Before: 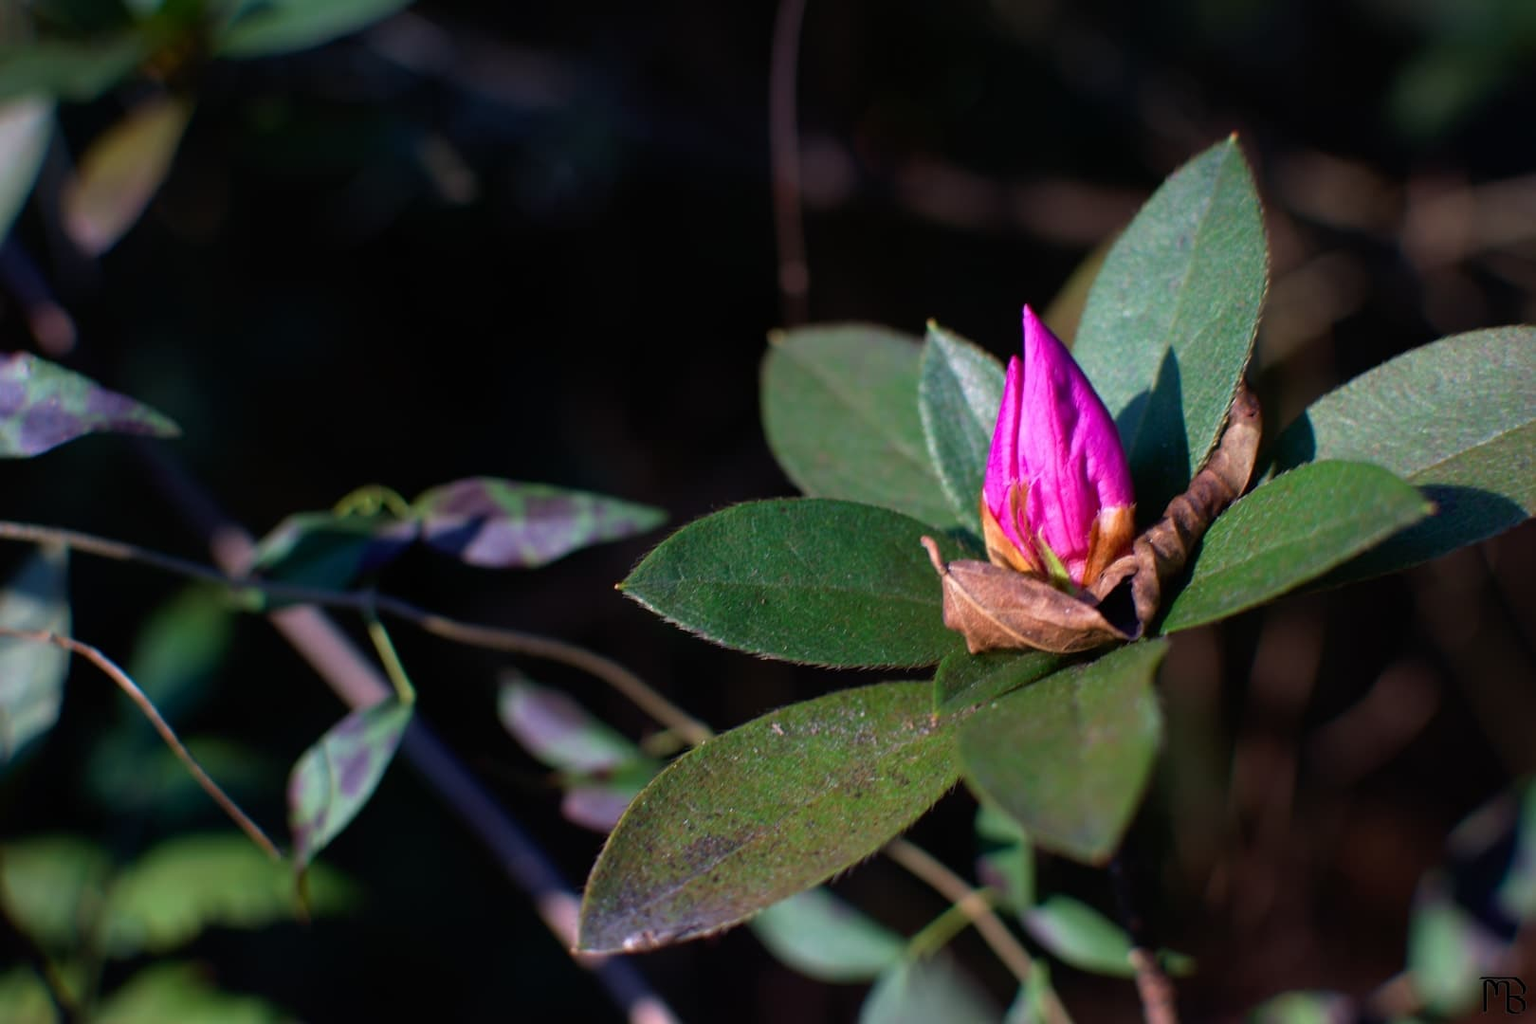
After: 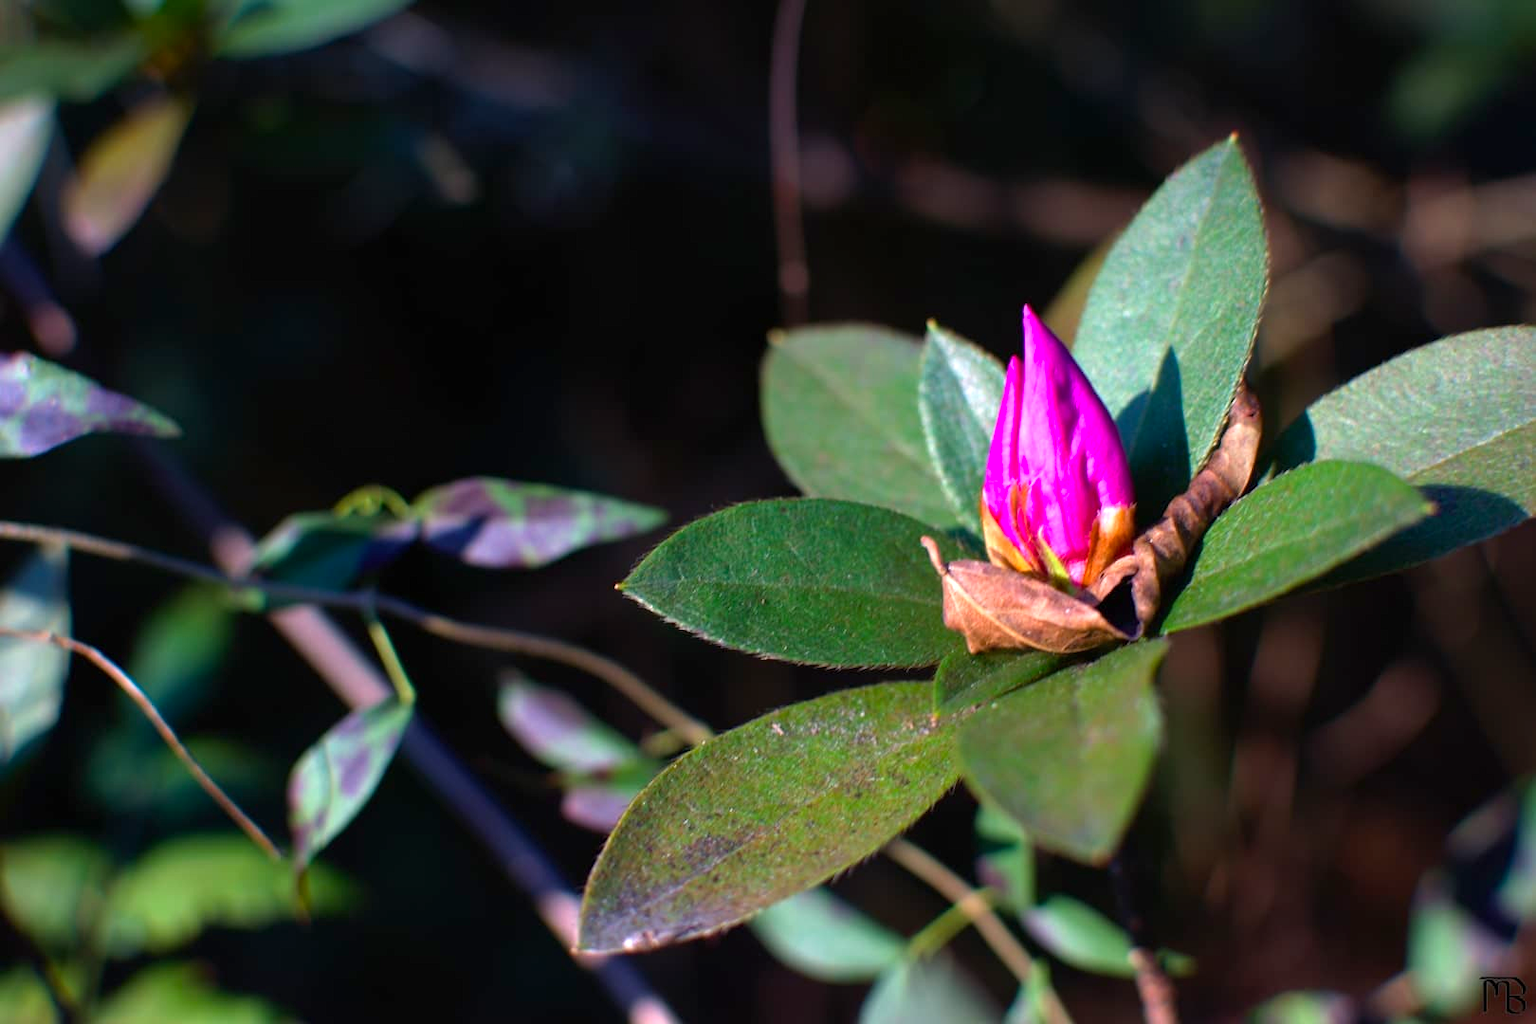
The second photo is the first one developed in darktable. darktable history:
exposure: exposure 0.738 EV, compensate highlight preservation false
color balance rgb: perceptual saturation grading › global saturation 17.431%
tone equalizer: on, module defaults
